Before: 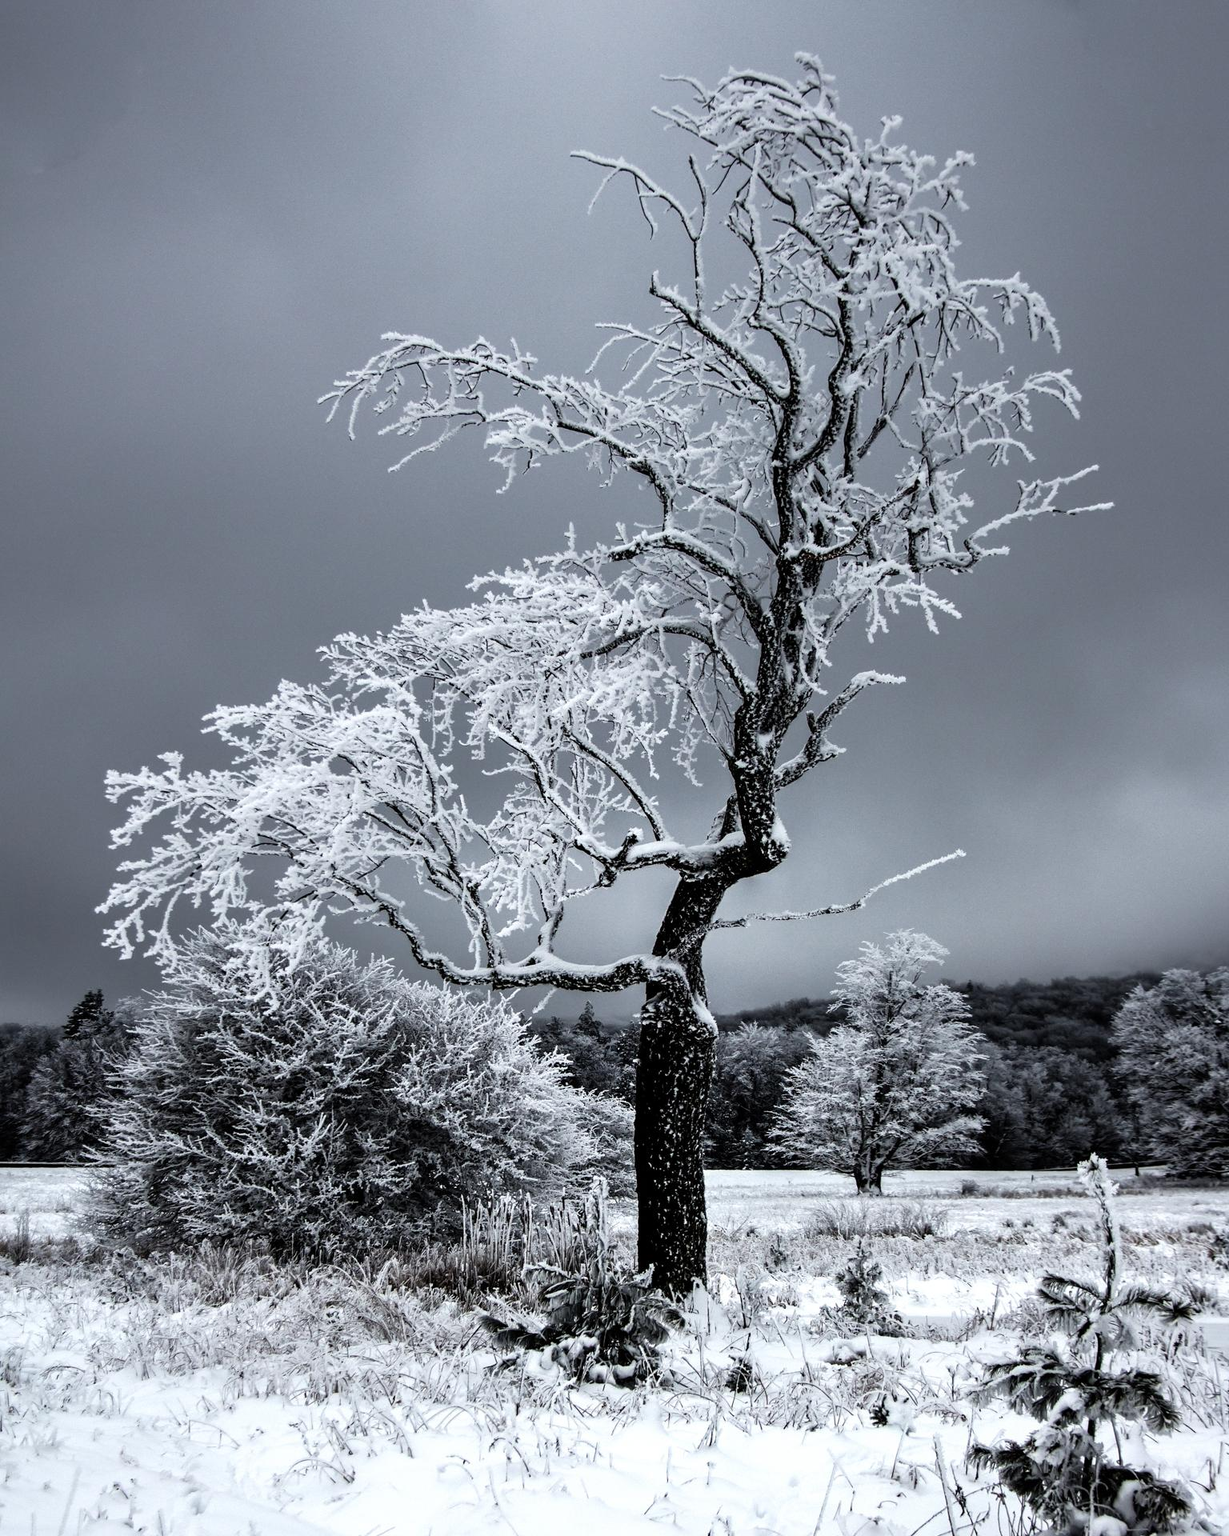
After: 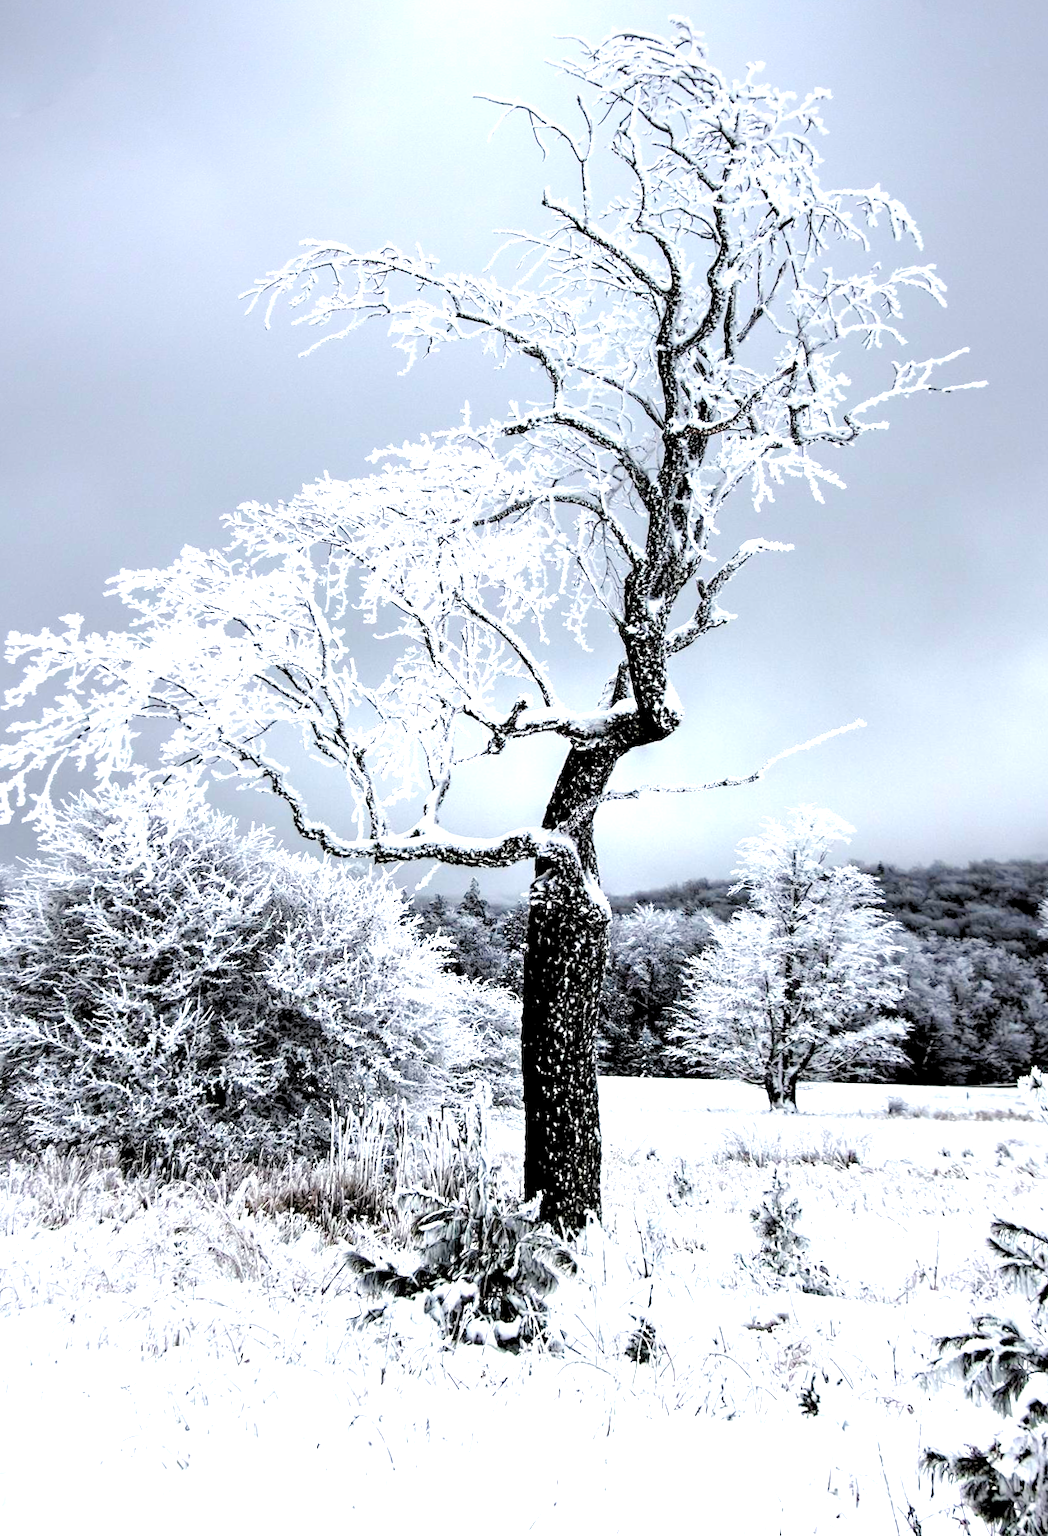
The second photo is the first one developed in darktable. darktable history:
exposure: black level correction 0, exposure 1.2 EV, compensate exposure bias true, compensate highlight preservation false
rotate and perspective: rotation 0.72°, lens shift (vertical) -0.352, lens shift (horizontal) -0.051, crop left 0.152, crop right 0.859, crop top 0.019, crop bottom 0.964
levels: levels [0.072, 0.414, 0.976]
